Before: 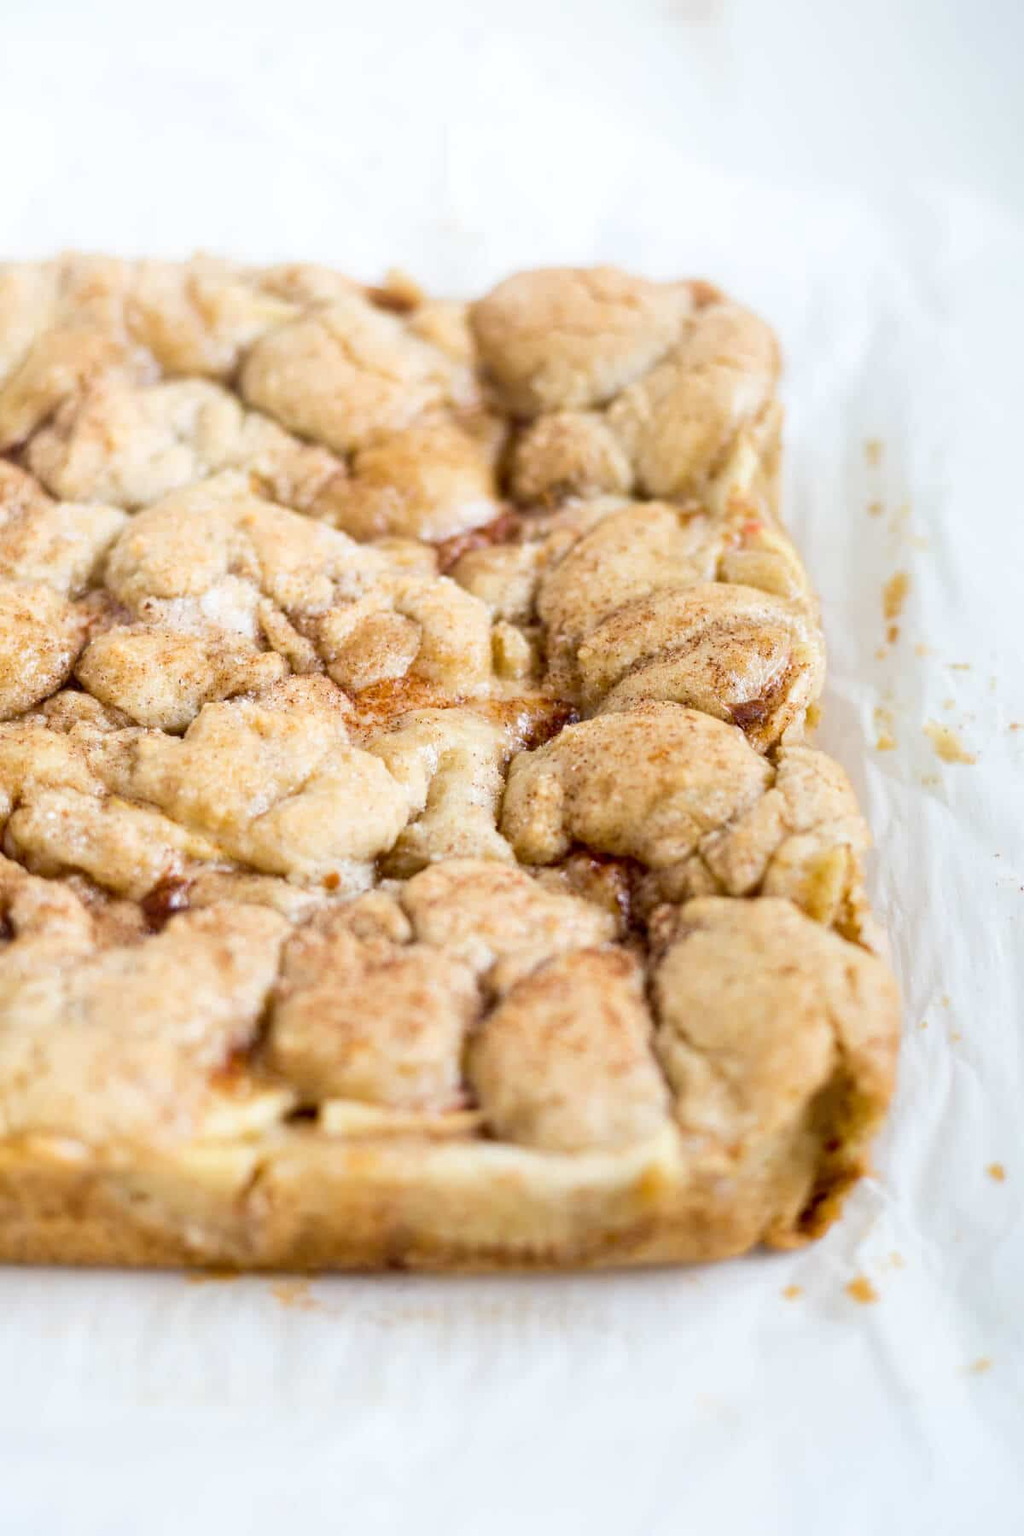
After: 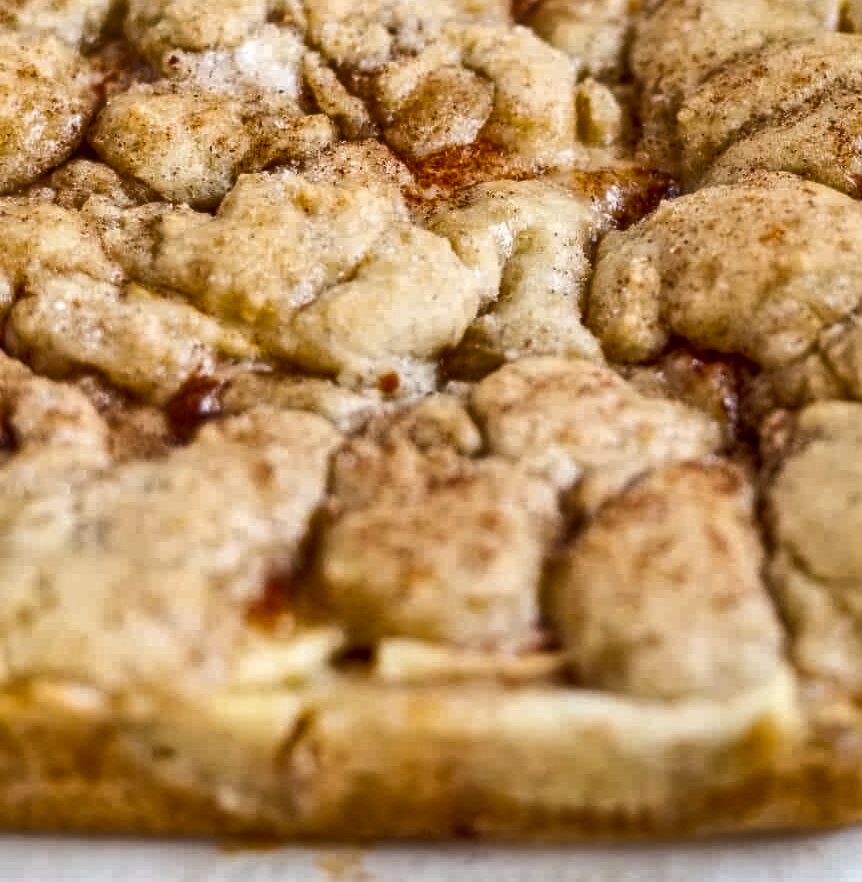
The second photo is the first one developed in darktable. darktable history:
shadows and highlights: radius 106.11, shadows 45.1, highlights -67.01, highlights color adjustment 73.75%, low approximation 0.01, soften with gaussian
local contrast: on, module defaults
levels: gray 59.38%
contrast equalizer: y [[0.5 ×6], [0.5 ×6], [0.5 ×6], [0 ×6], [0, 0.039, 0.251, 0.29, 0.293, 0.292]]
crop: top 36.129%, right 28.161%, bottom 14.827%
